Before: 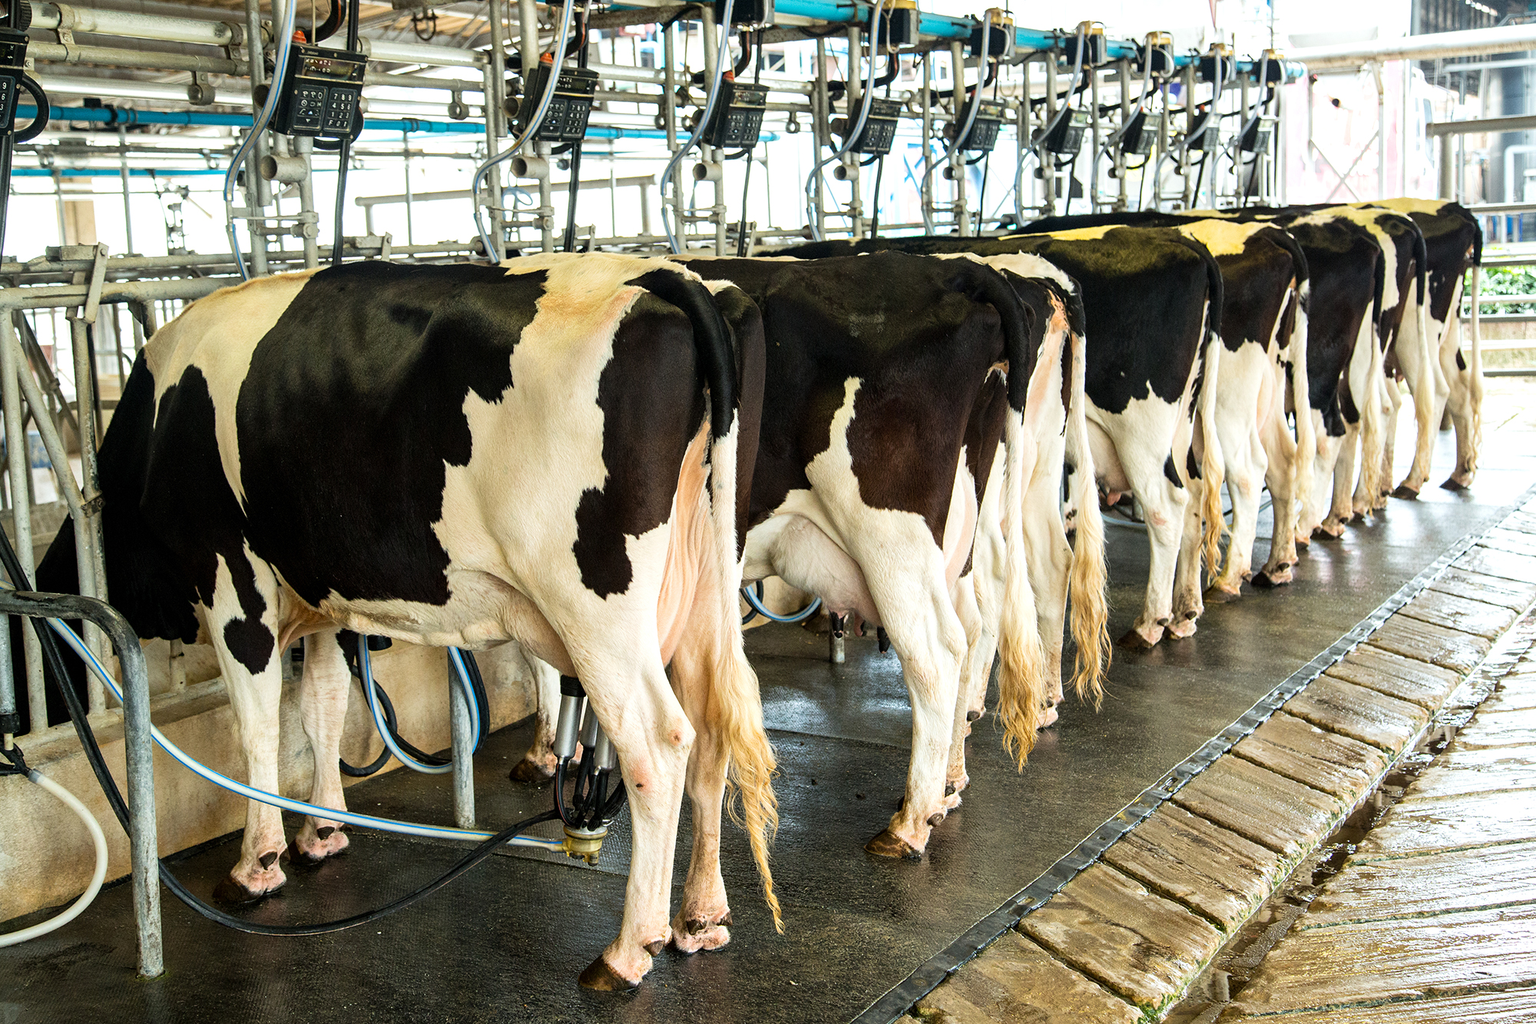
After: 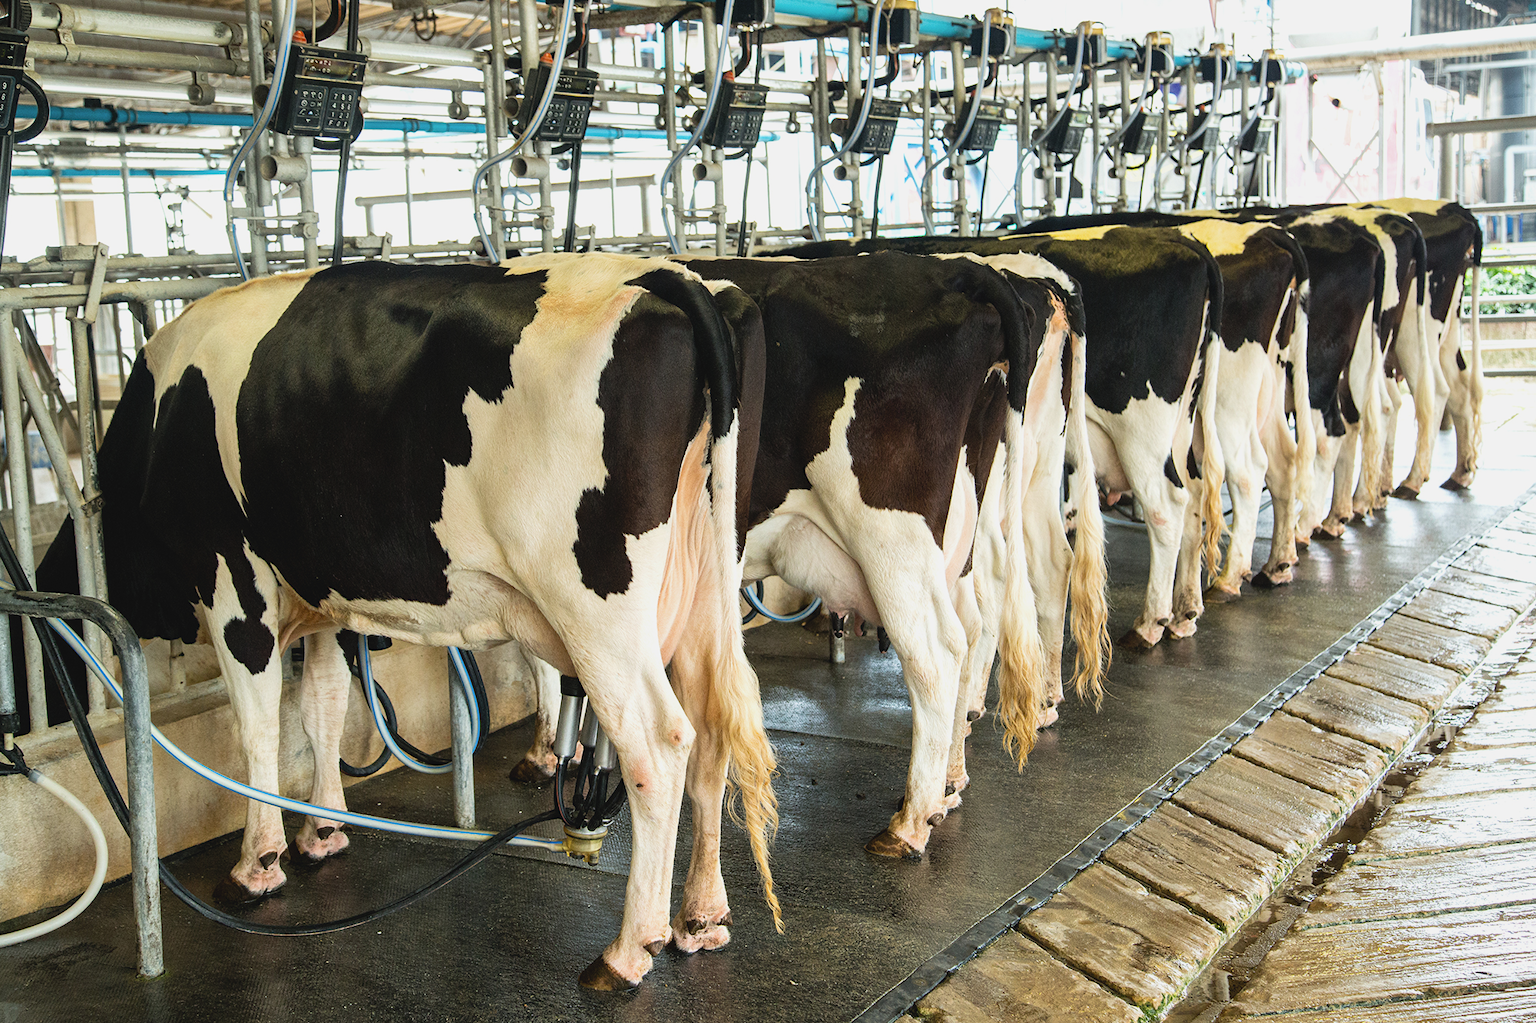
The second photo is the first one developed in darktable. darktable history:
contrast brightness saturation: contrast -0.096, saturation -0.093
